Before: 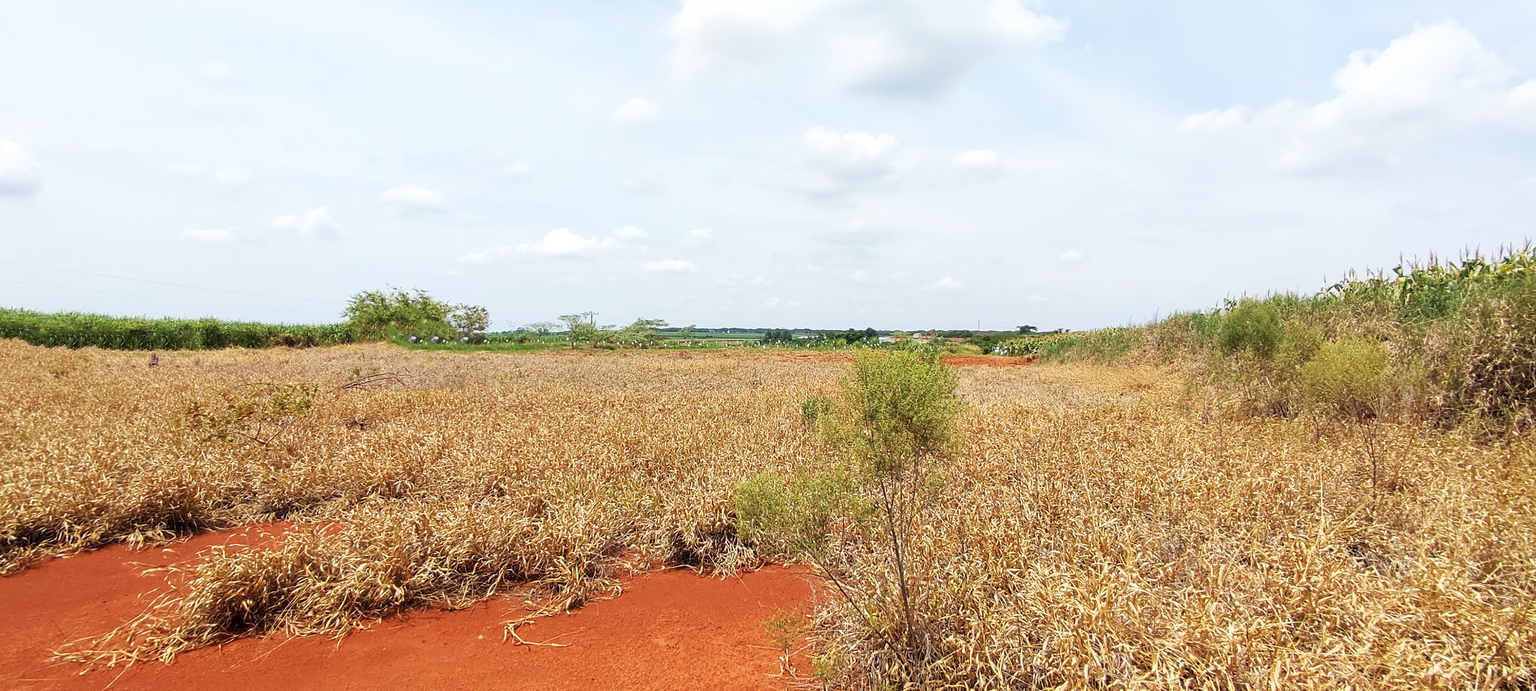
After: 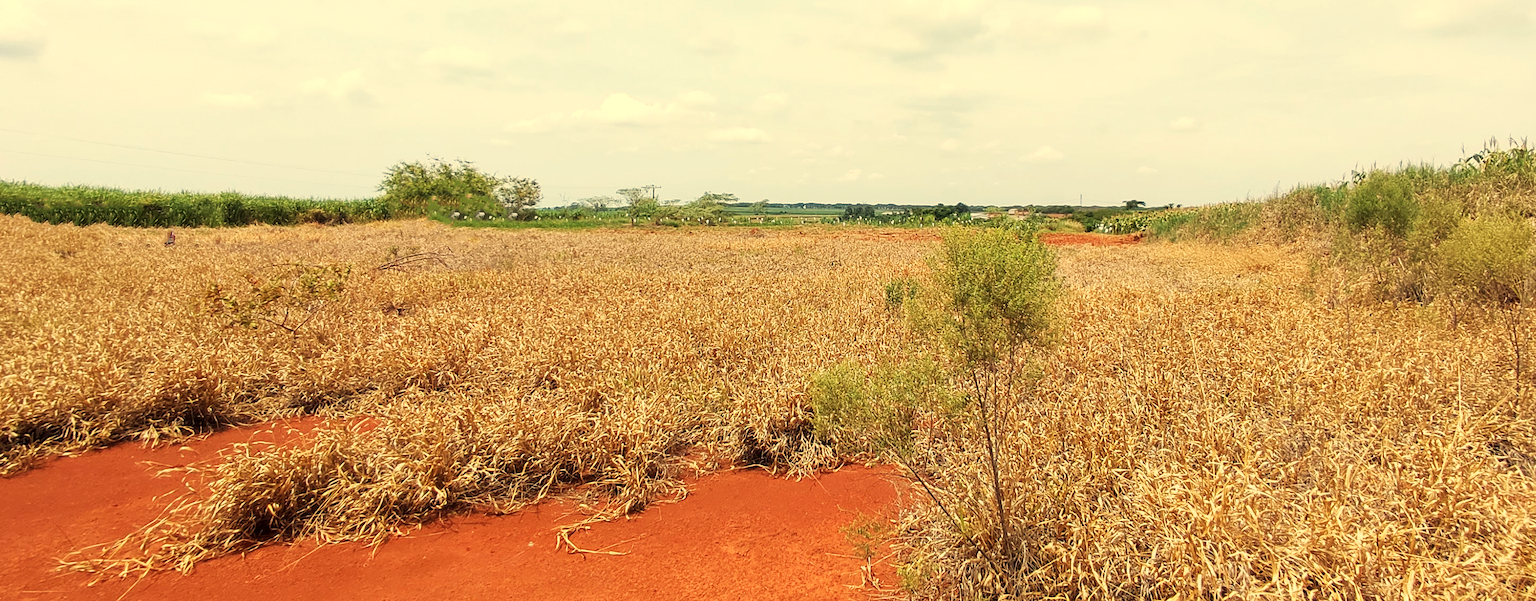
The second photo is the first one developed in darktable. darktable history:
white balance: red 1.08, blue 0.791
crop: top 20.916%, right 9.437%, bottom 0.316%
